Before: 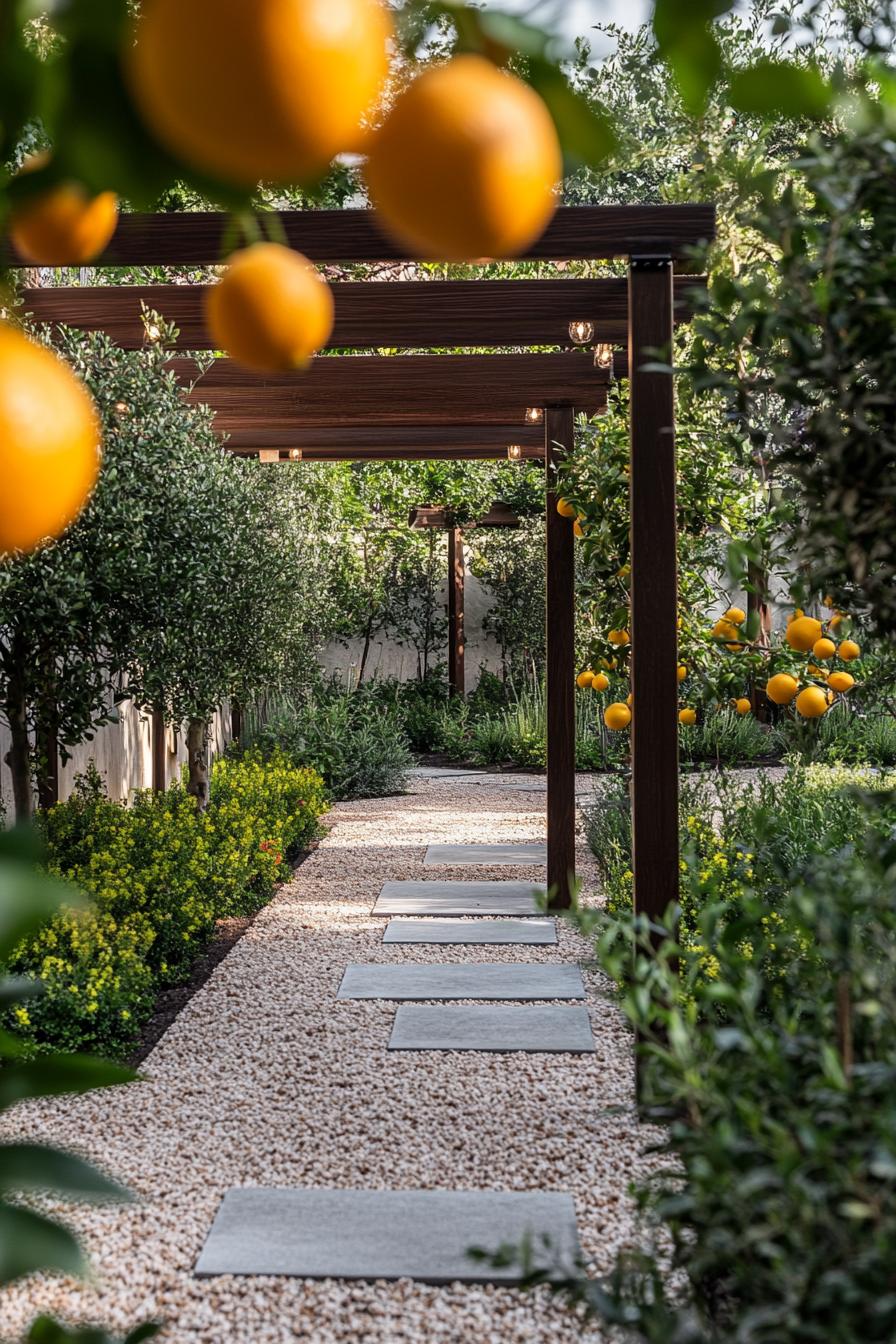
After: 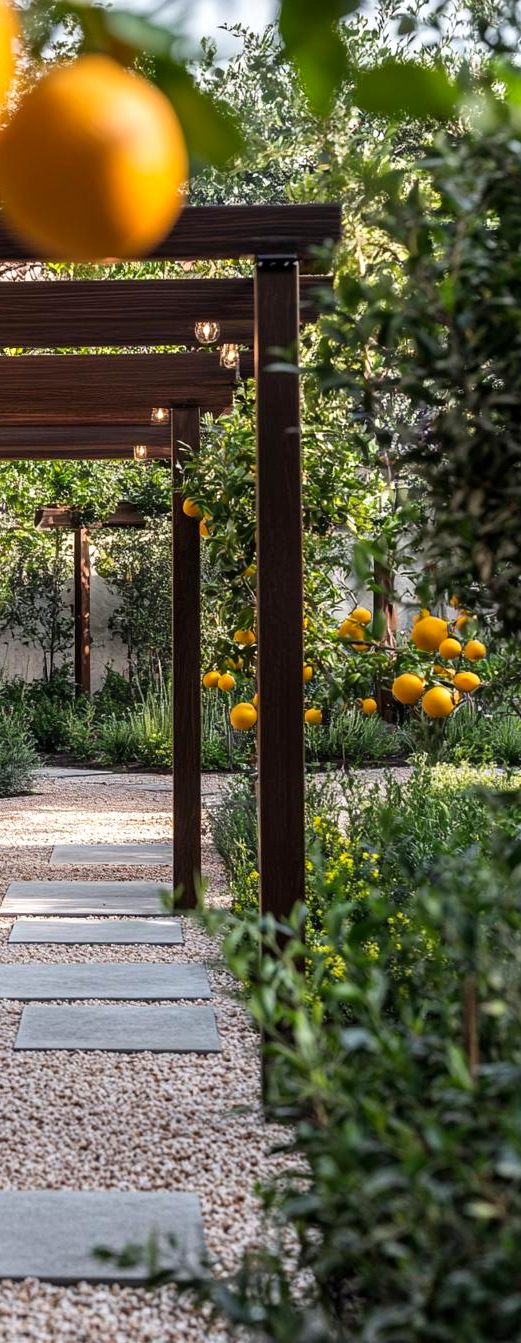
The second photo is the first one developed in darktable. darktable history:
crop: left 41.77%
exposure: exposure 0.202 EV, compensate highlight preservation false
color balance rgb: linear chroma grading › global chroma 6.079%, perceptual saturation grading › global saturation 0.775%, global vibrance 11.116%
color correction: highlights b* -0.052, saturation 0.985
